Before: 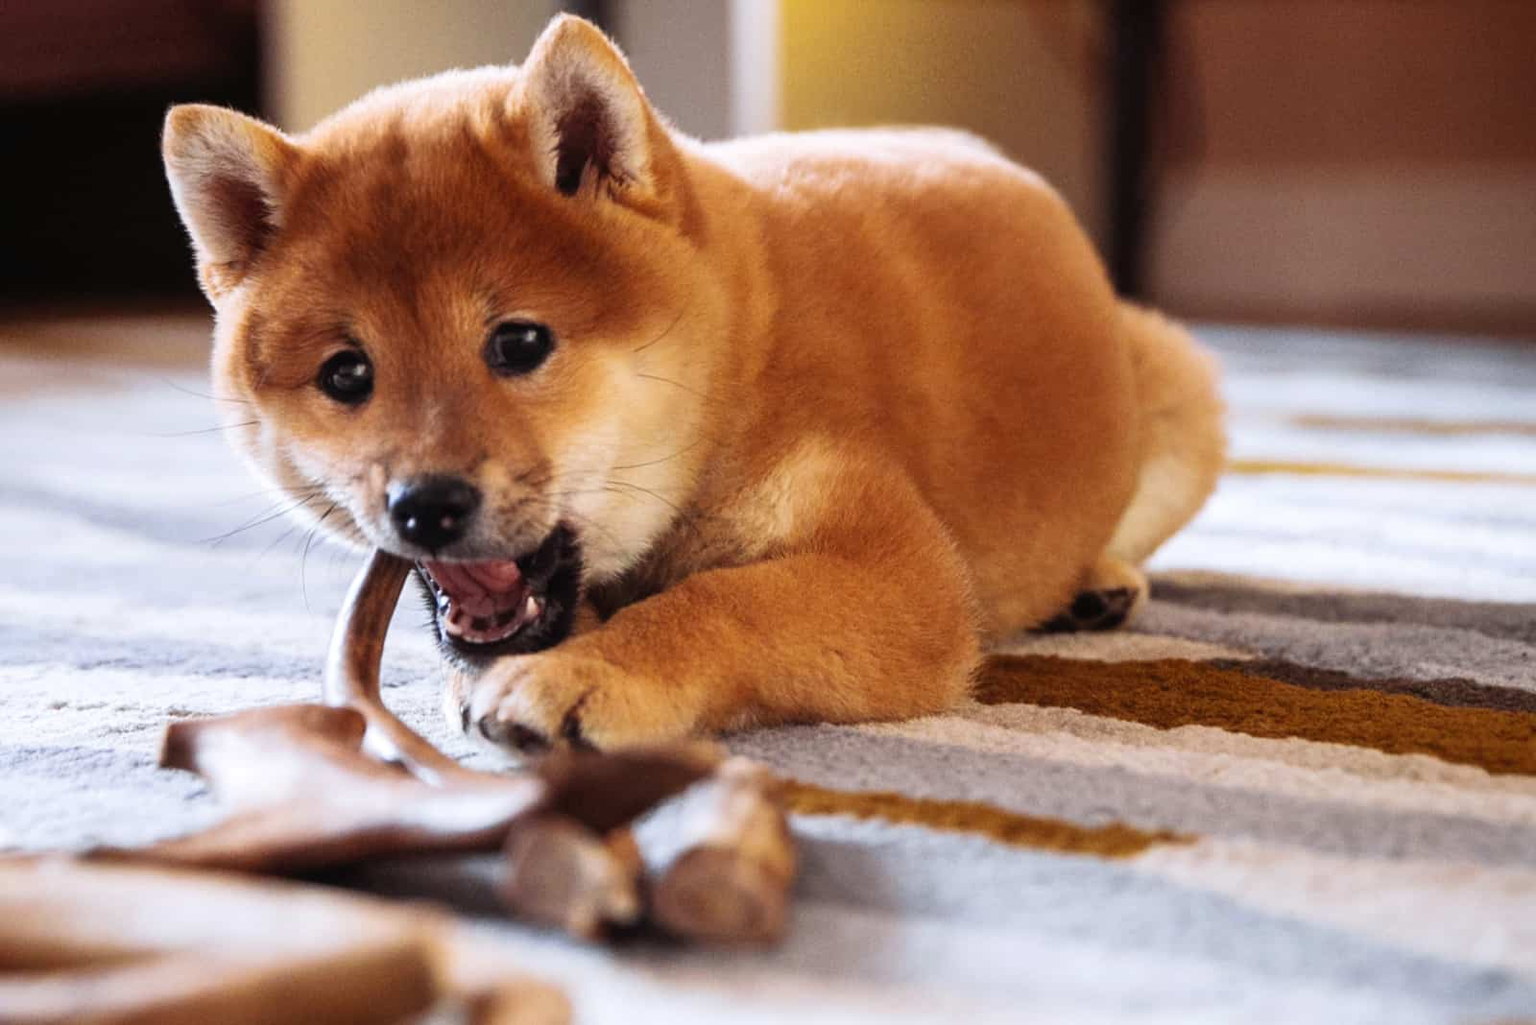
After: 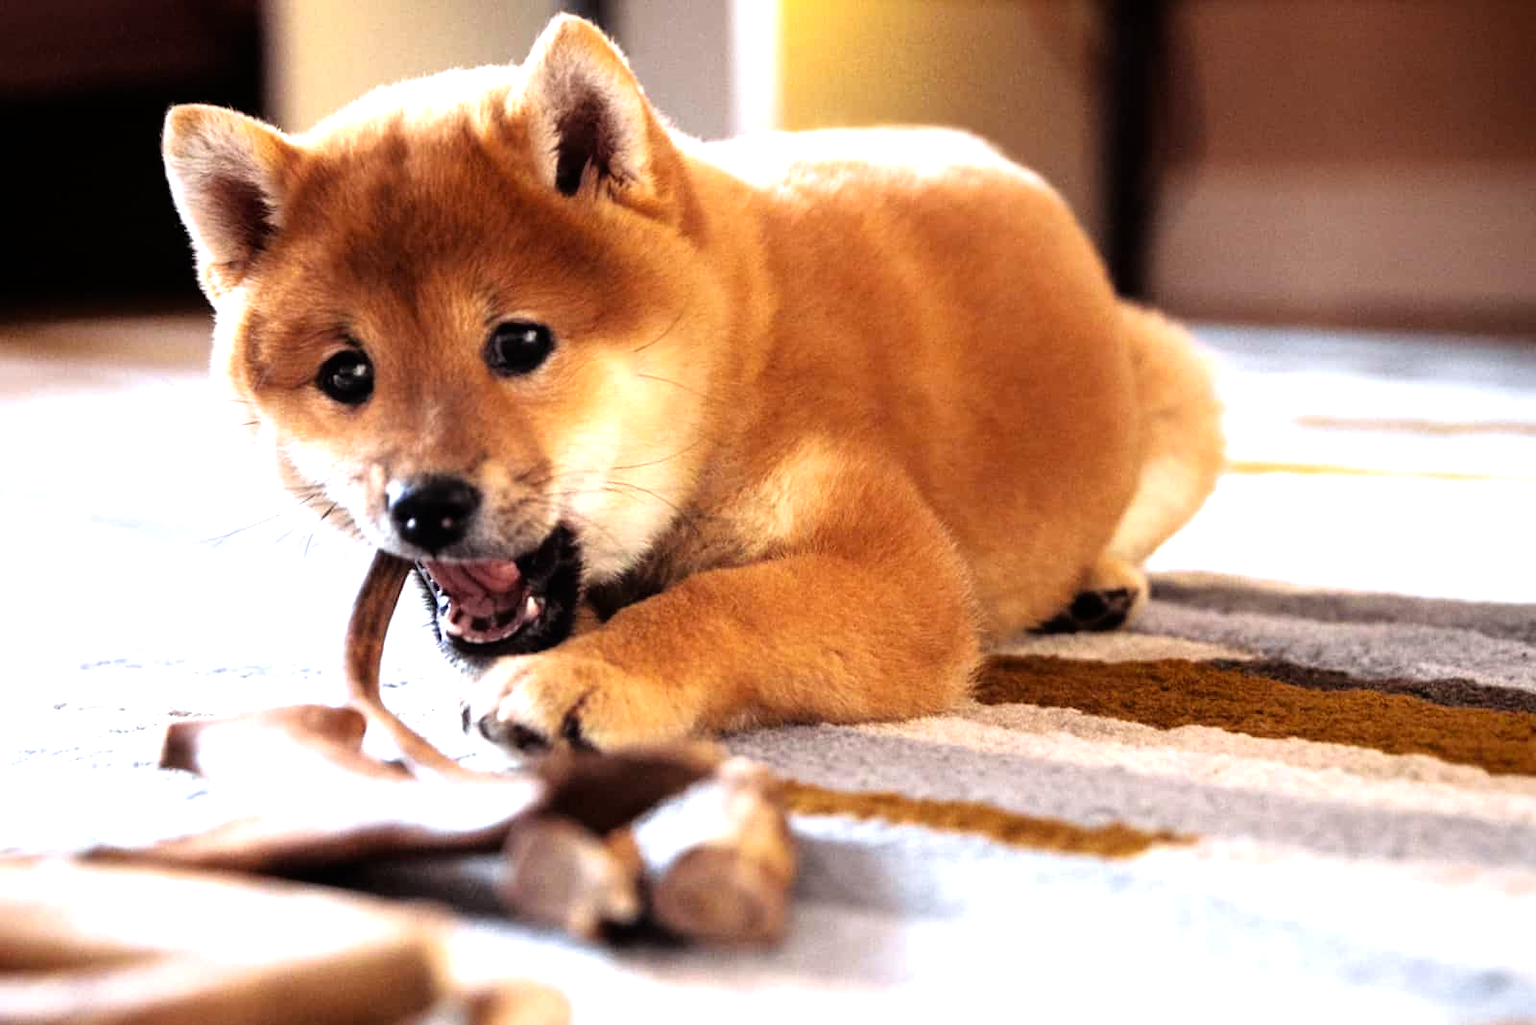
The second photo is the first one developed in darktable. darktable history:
tone equalizer: -8 EV -1.06 EV, -7 EV -1.02 EV, -6 EV -0.831 EV, -5 EV -0.6 EV, -3 EV 0.61 EV, -2 EV 0.861 EV, -1 EV 0.997 EV, +0 EV 1.06 EV
exposure: black level correction 0.001, exposure -0.197 EV, compensate highlight preservation false
